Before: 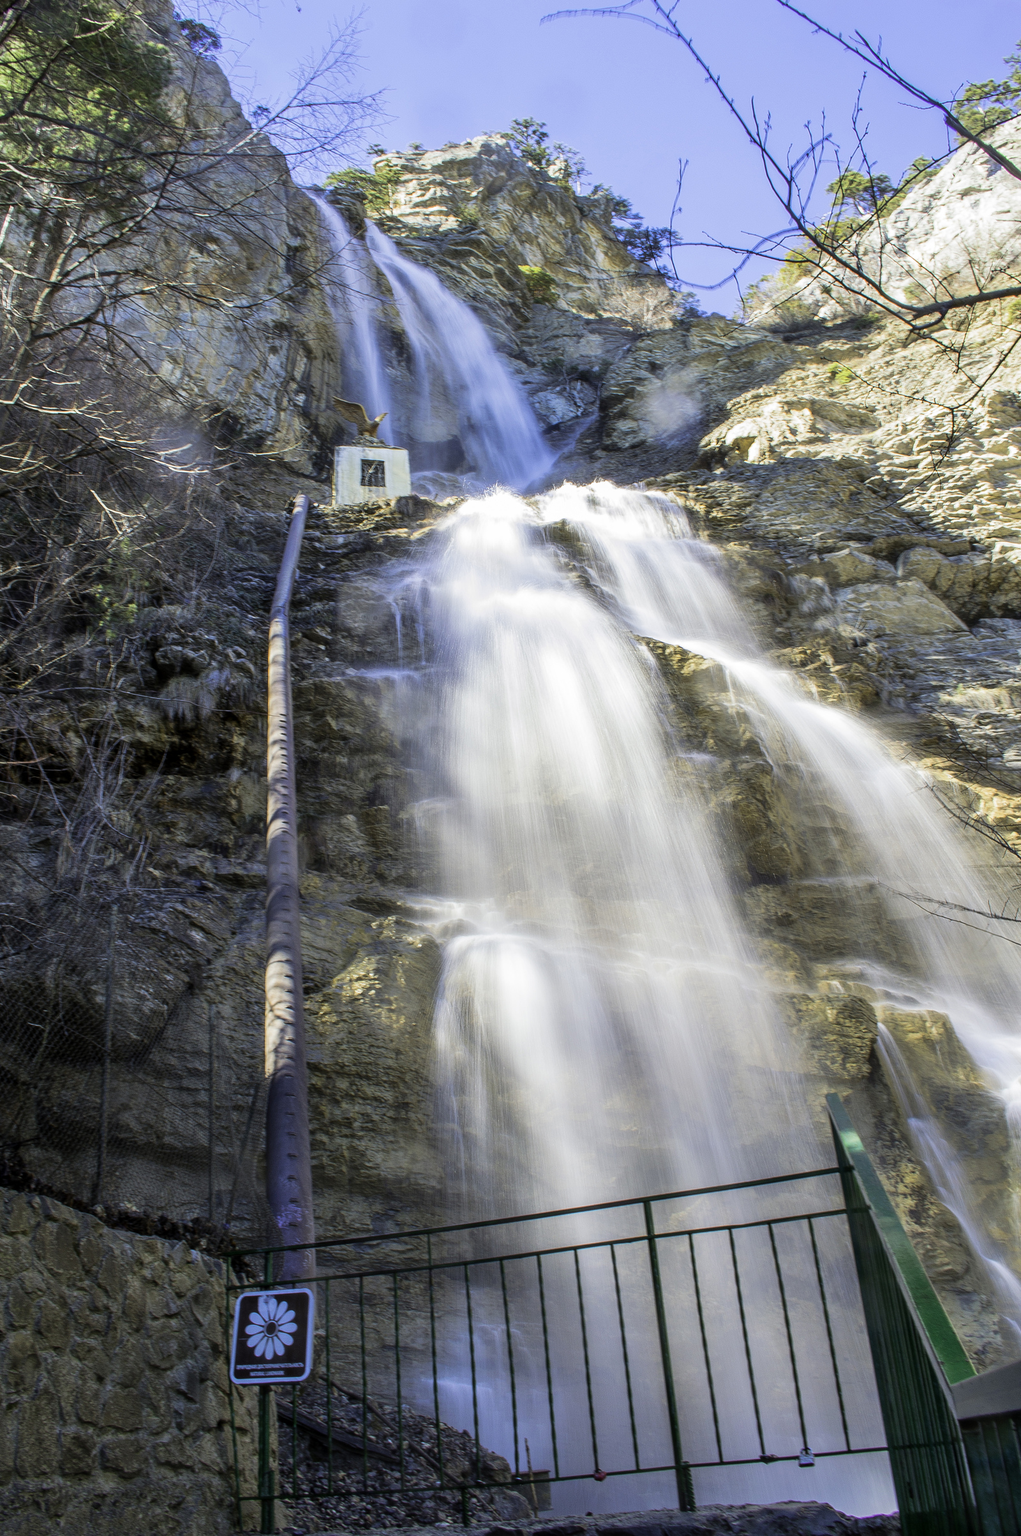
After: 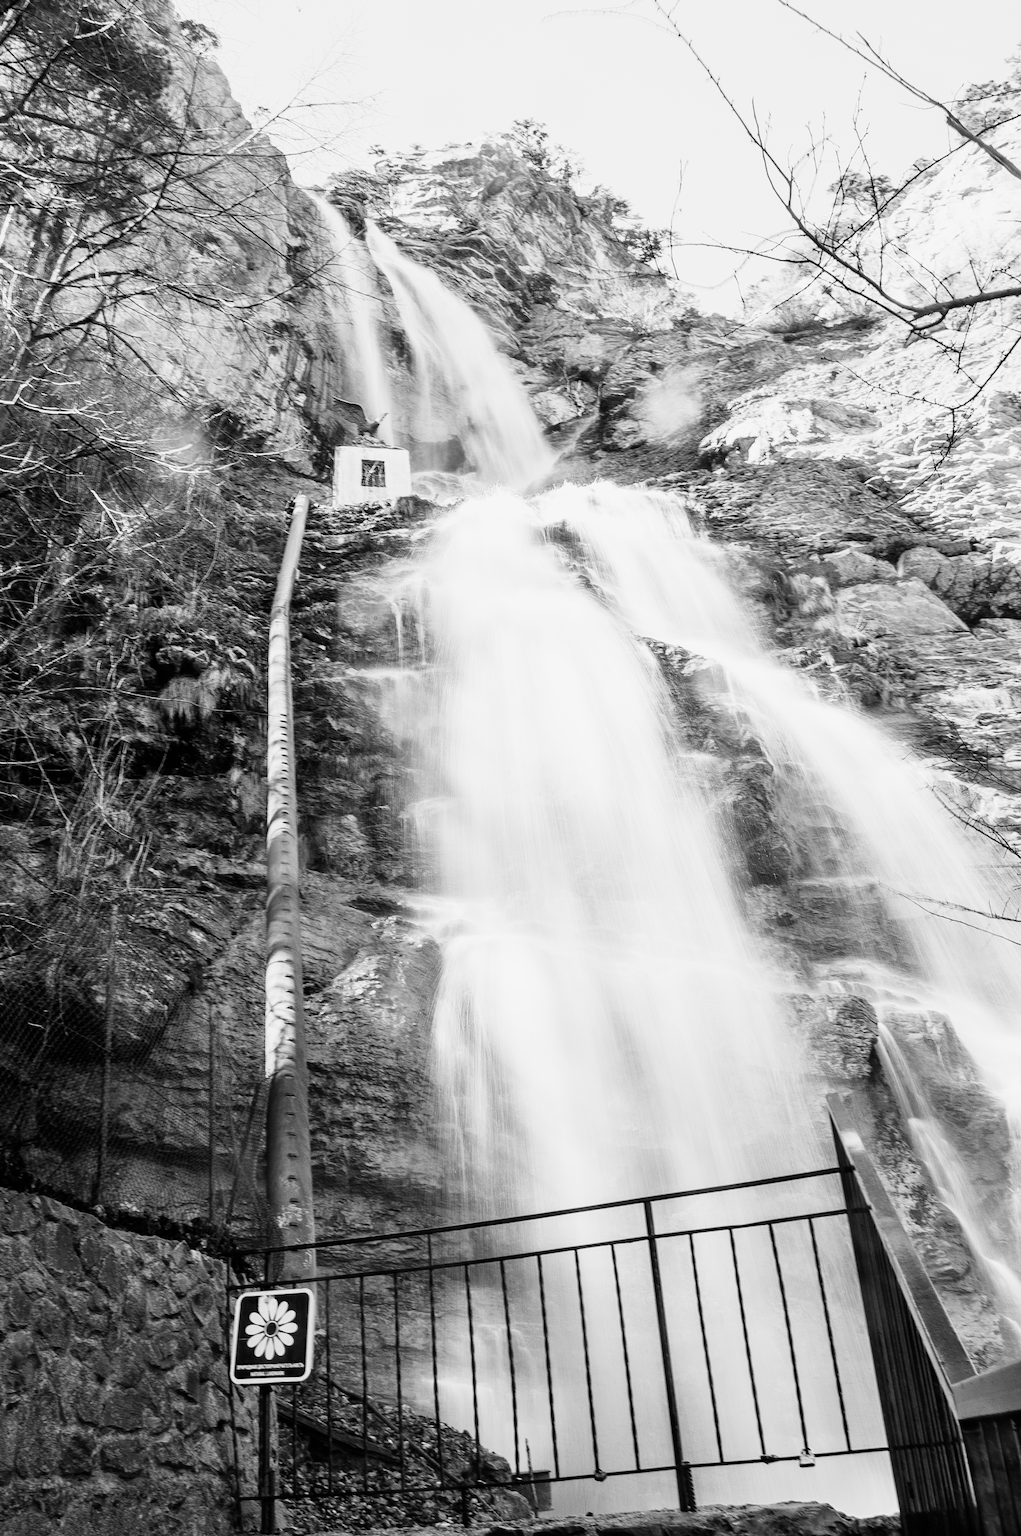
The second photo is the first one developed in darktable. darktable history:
white balance: red 0.931, blue 1.11
sigmoid: contrast 1.7, skew -0.1, preserve hue 0%, red attenuation 0.1, red rotation 0.035, green attenuation 0.1, green rotation -0.017, blue attenuation 0.15, blue rotation -0.052, base primaries Rec2020
color calibration: output gray [0.253, 0.26, 0.487, 0], gray › normalize channels true, illuminant same as pipeline (D50), adaptation XYZ, x 0.346, y 0.359, gamut compression 0
exposure: black level correction 0, exposure 1.2 EV, compensate exposure bias true, compensate highlight preservation false
